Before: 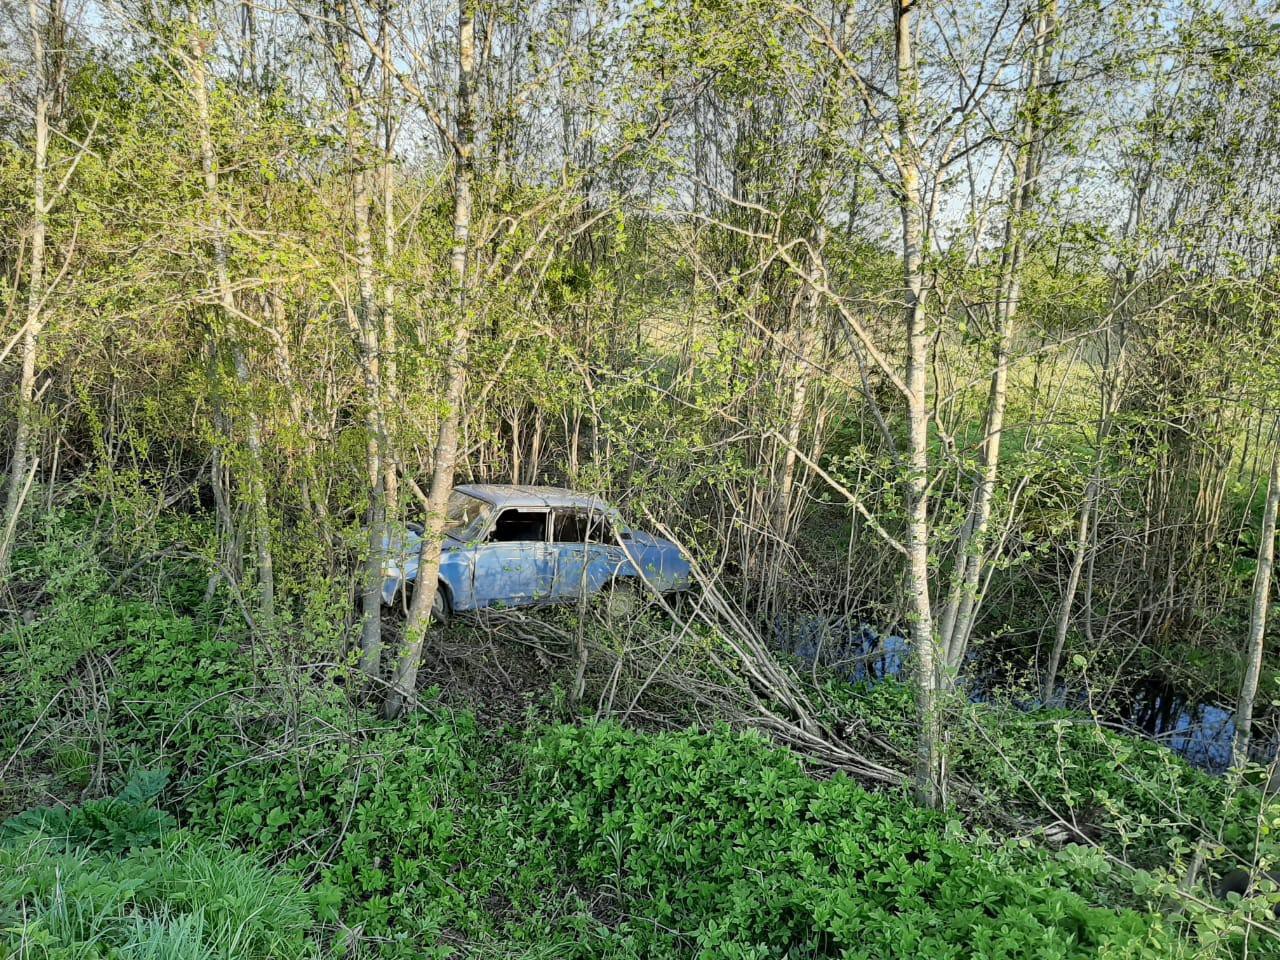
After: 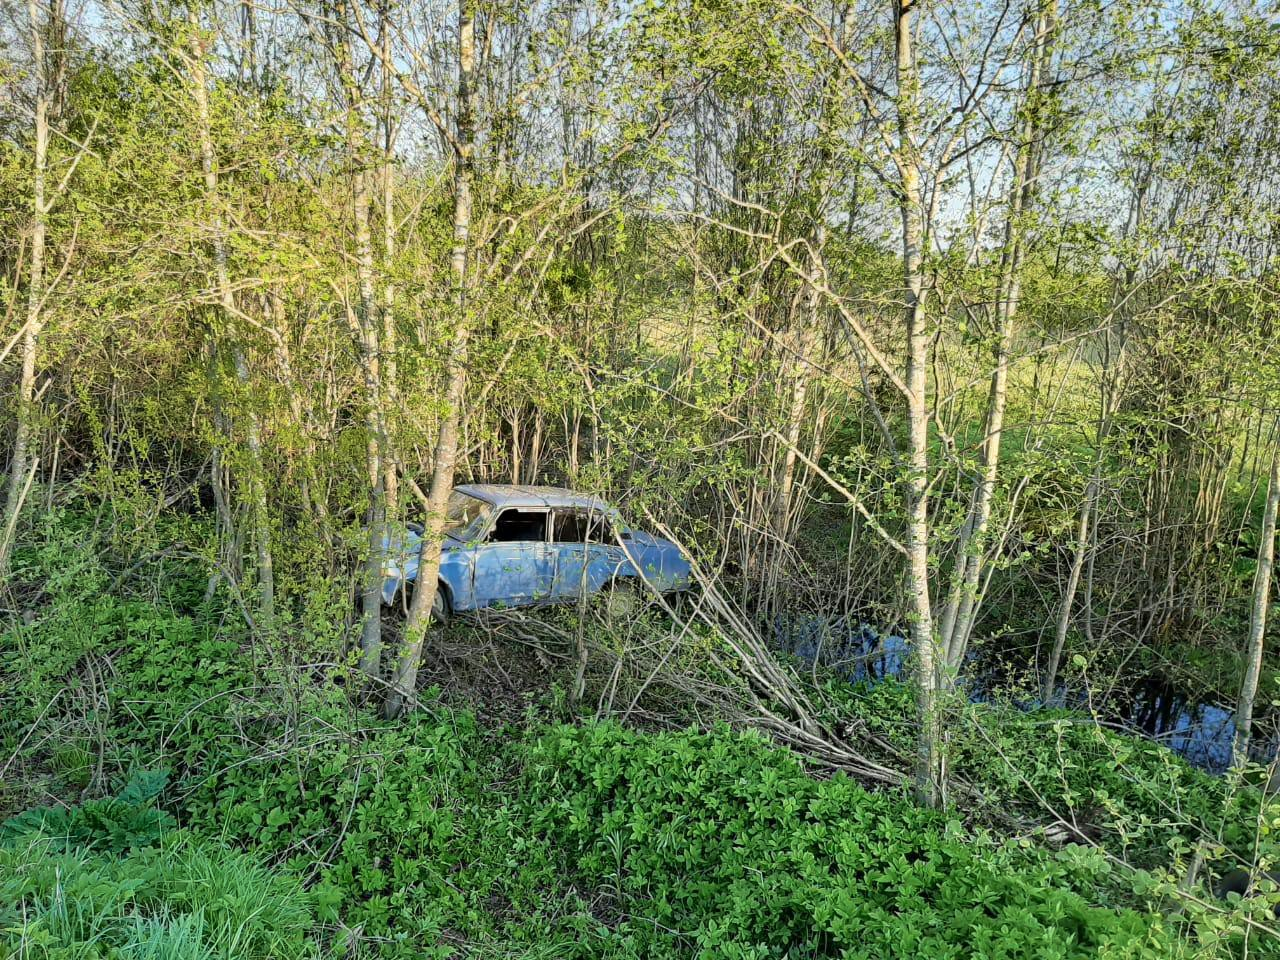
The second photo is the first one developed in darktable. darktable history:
velvia: on, module defaults
color zones: mix -62.17%
